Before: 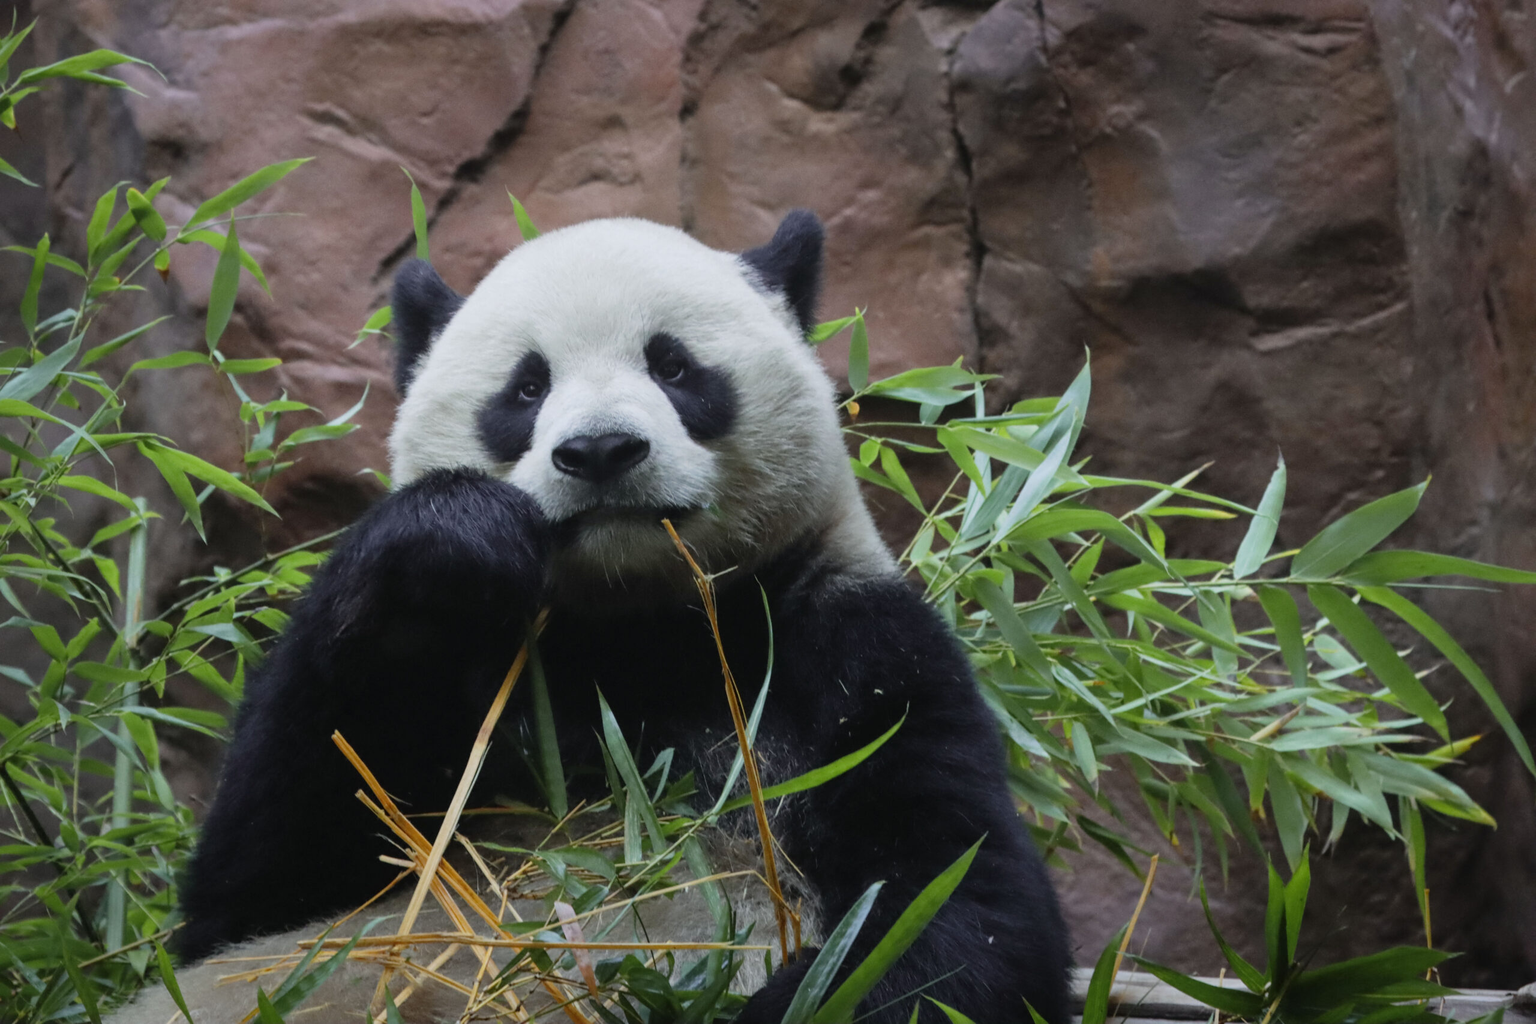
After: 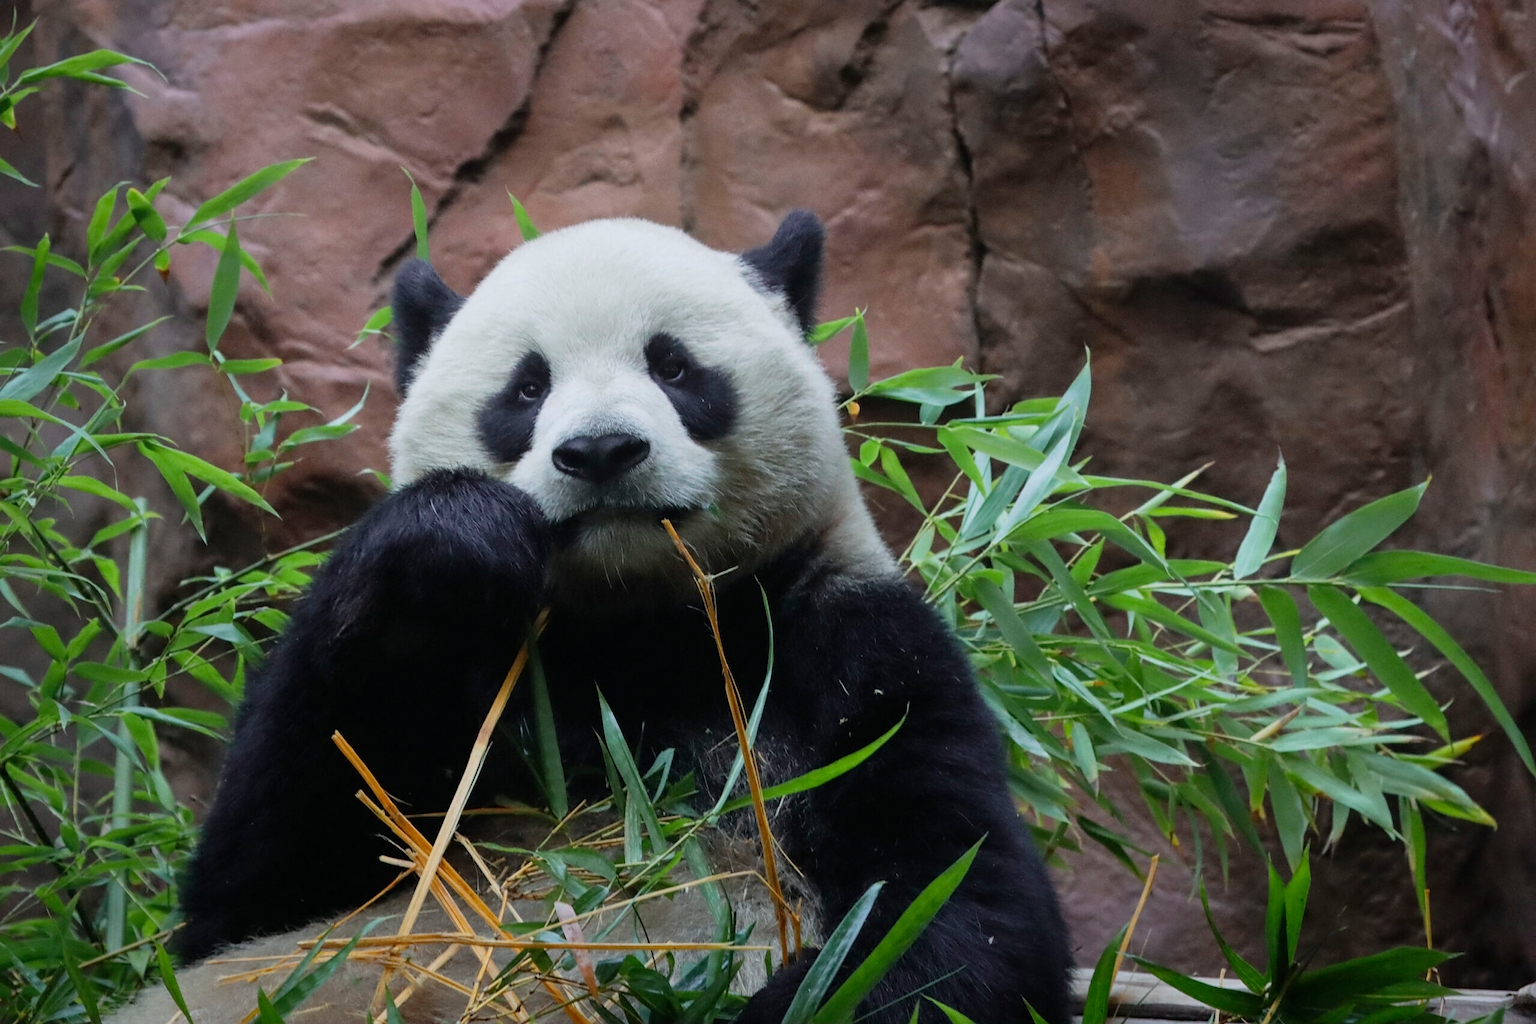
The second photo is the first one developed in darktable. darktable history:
sharpen: radius 0.969, amount 0.604
